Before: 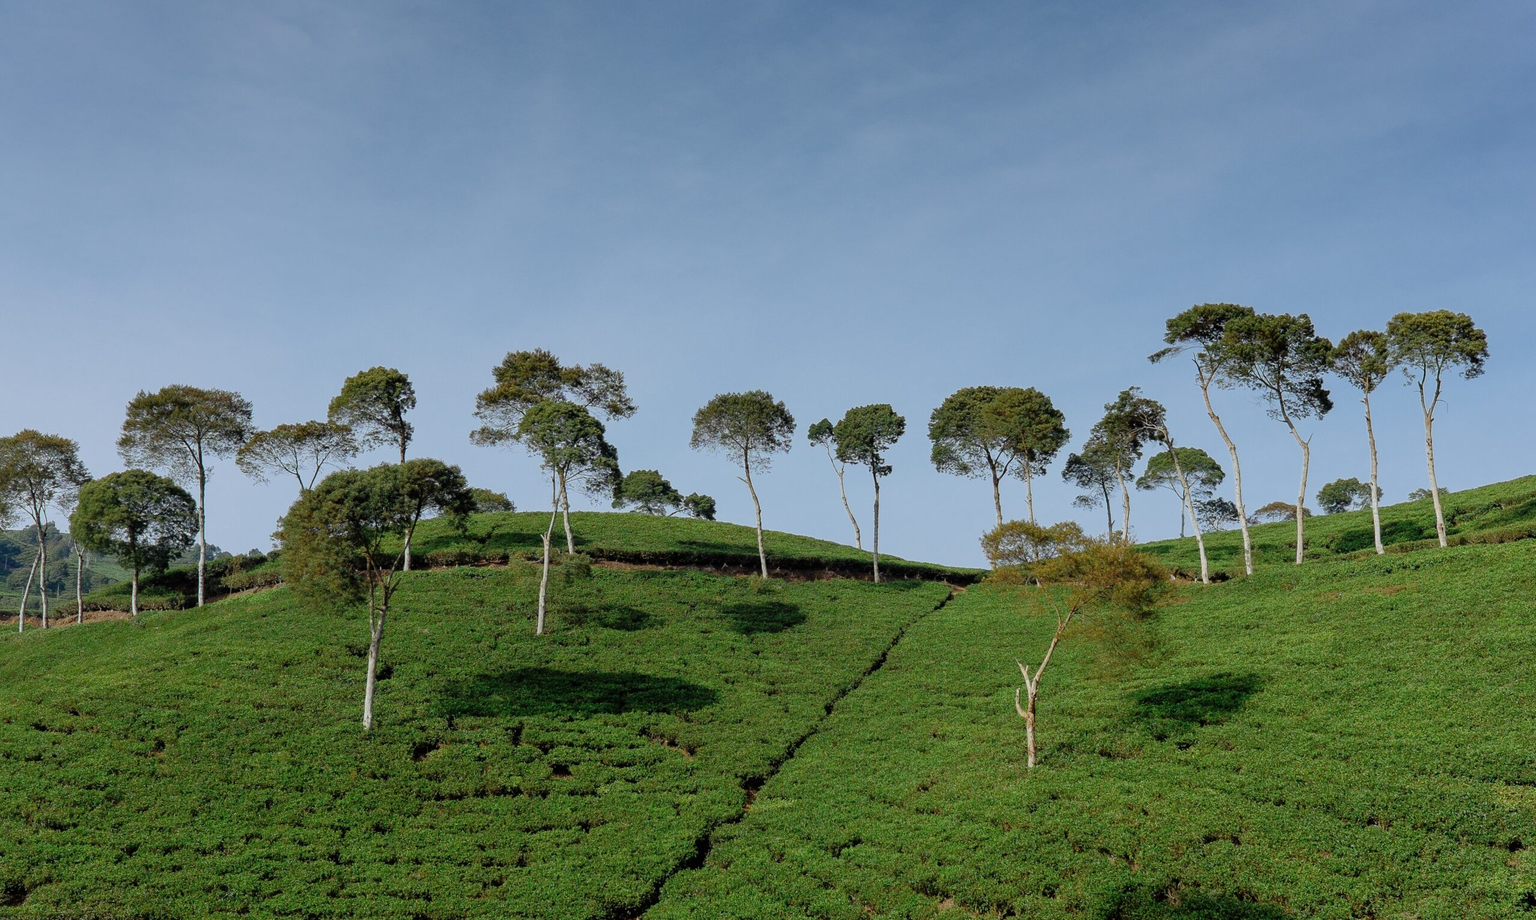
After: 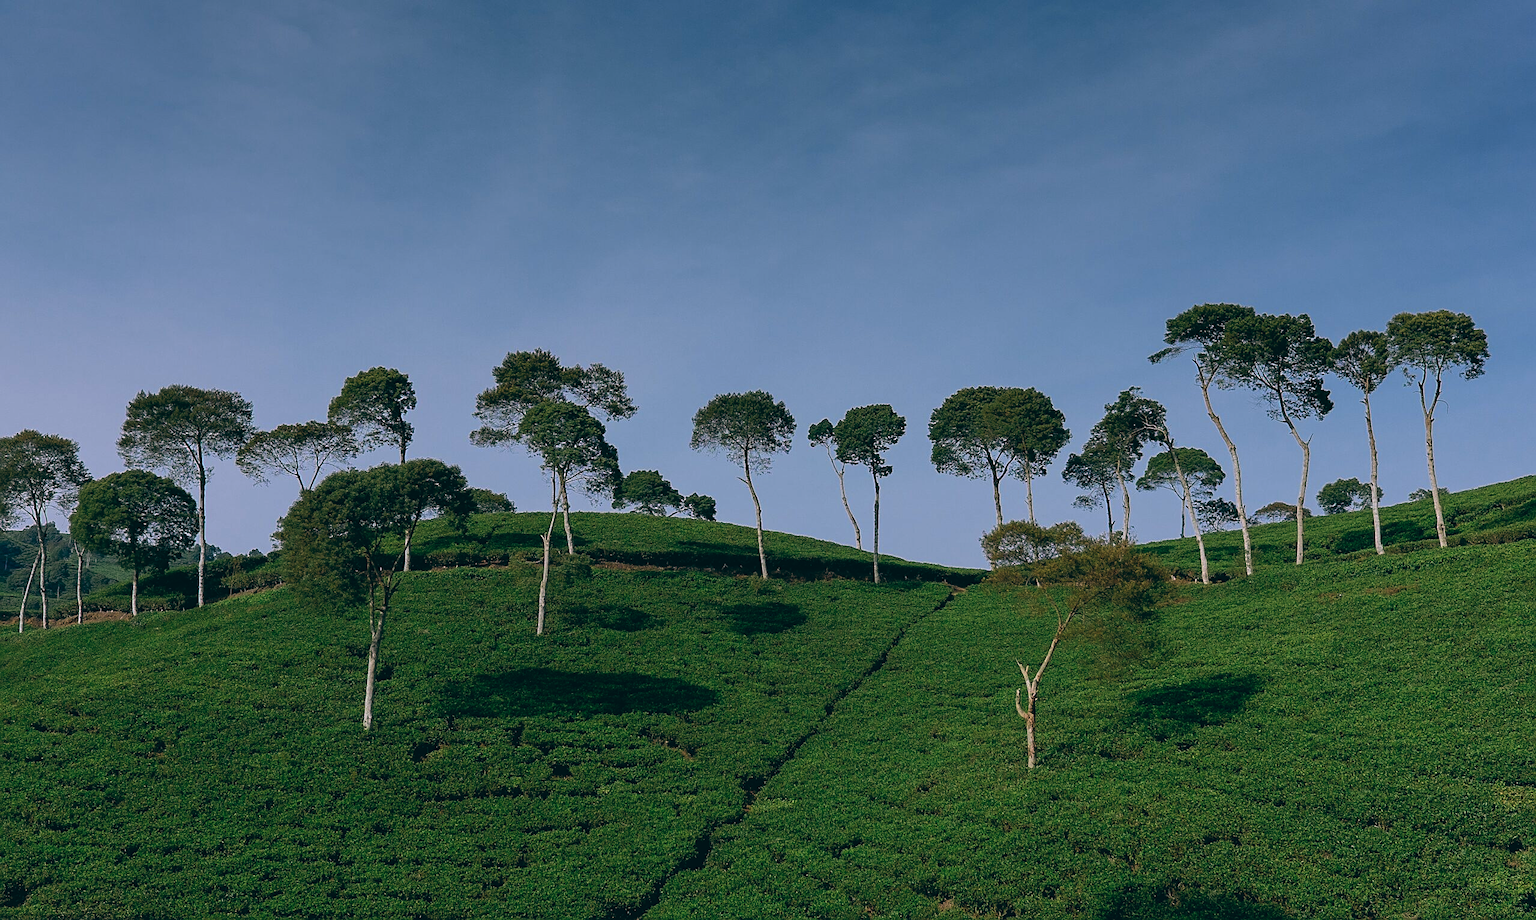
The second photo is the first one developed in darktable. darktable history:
sharpen: on, module defaults
color balance: lift [1.016, 0.983, 1, 1.017], gamma [0.78, 1.018, 1.043, 0.957], gain [0.786, 1.063, 0.937, 1.017], input saturation 118.26%, contrast 13.43%, contrast fulcrum 21.62%, output saturation 82.76%
